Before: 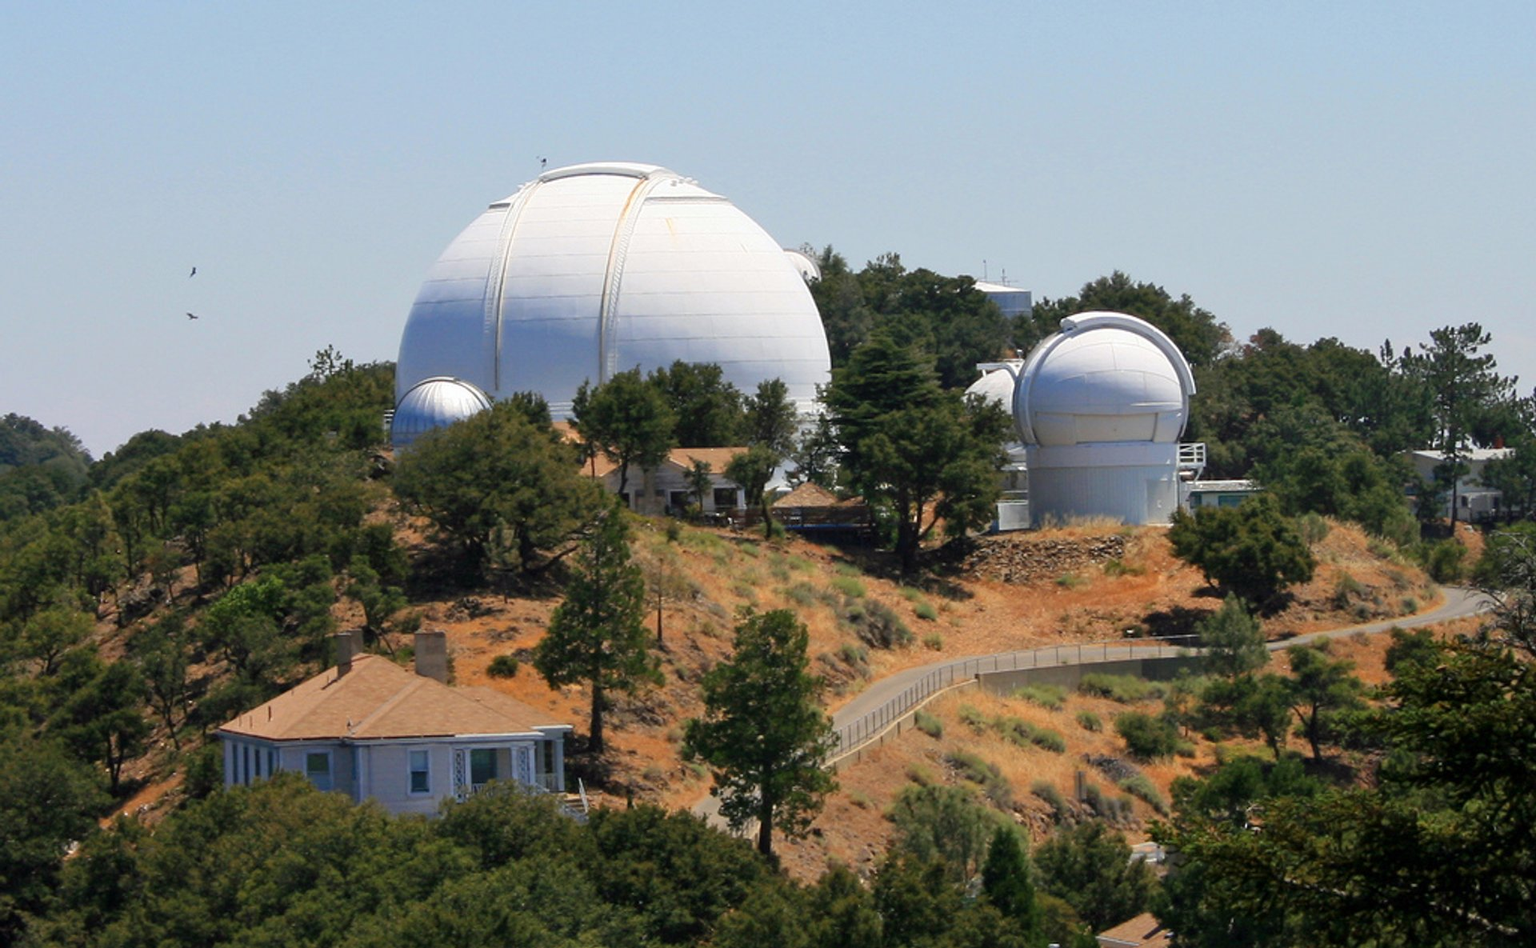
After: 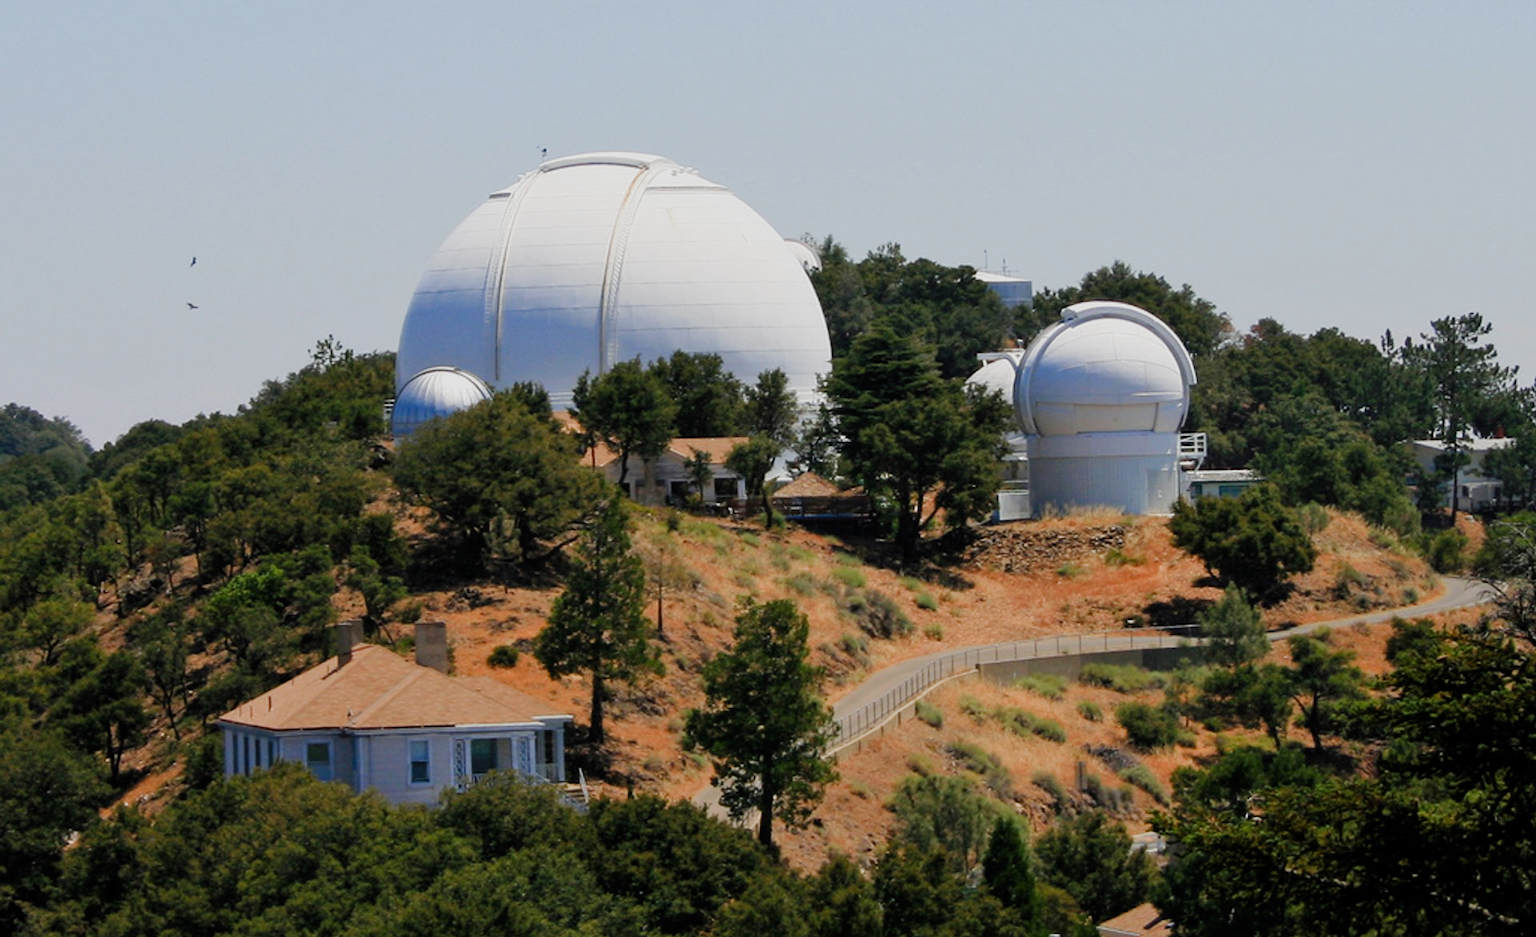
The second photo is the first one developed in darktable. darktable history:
crop: top 1.143%, right 0.006%
contrast brightness saturation: contrast 0.089, saturation 0.273
filmic rgb: black relative exposure -7.65 EV, white relative exposure 4.56 EV, hardness 3.61, contrast 1.055, preserve chrominance RGB euclidean norm (legacy), color science v4 (2020)
